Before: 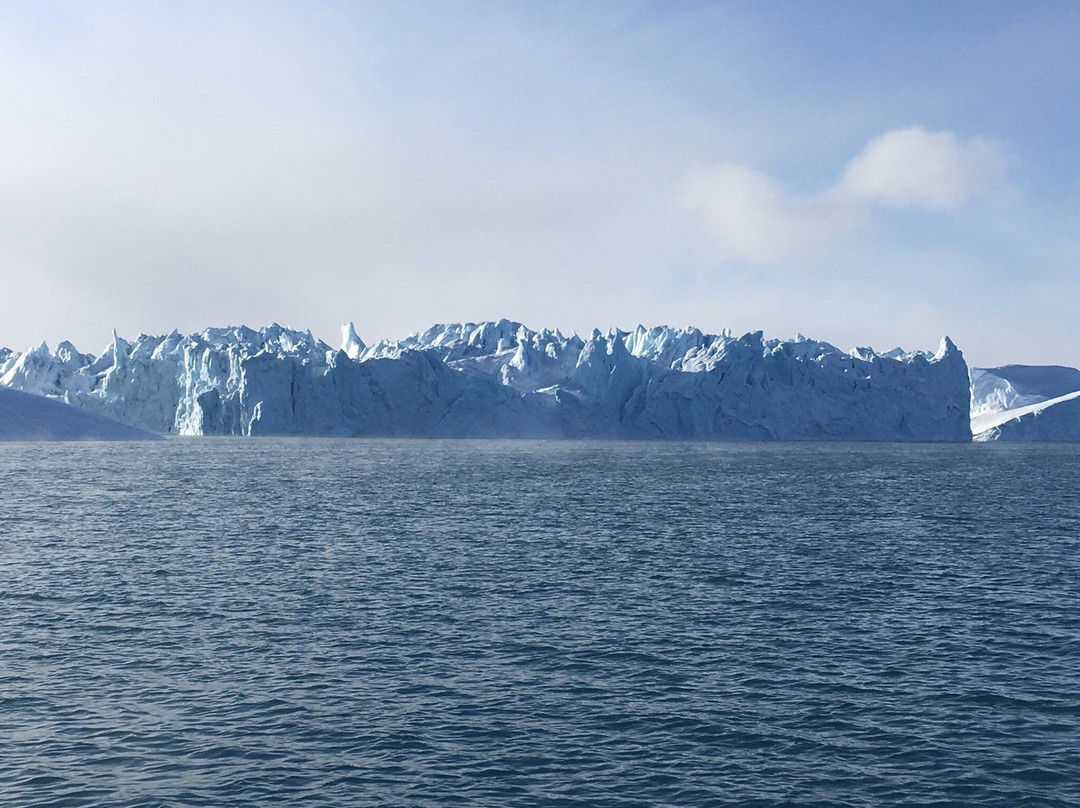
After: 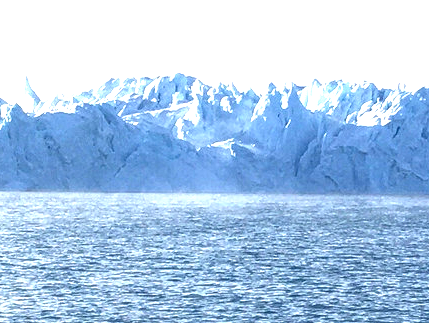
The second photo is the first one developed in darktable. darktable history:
exposure: exposure 1.133 EV, compensate highlight preservation false
crop: left 30.118%, top 30.45%, right 30.07%, bottom 29.561%
tone equalizer: -8 EV -0.426 EV, -7 EV -0.371 EV, -6 EV -0.335 EV, -5 EV -0.205 EV, -3 EV 0.254 EV, -2 EV 0.309 EV, -1 EV 0.364 EV, +0 EV 0.434 EV
local contrast: on, module defaults
